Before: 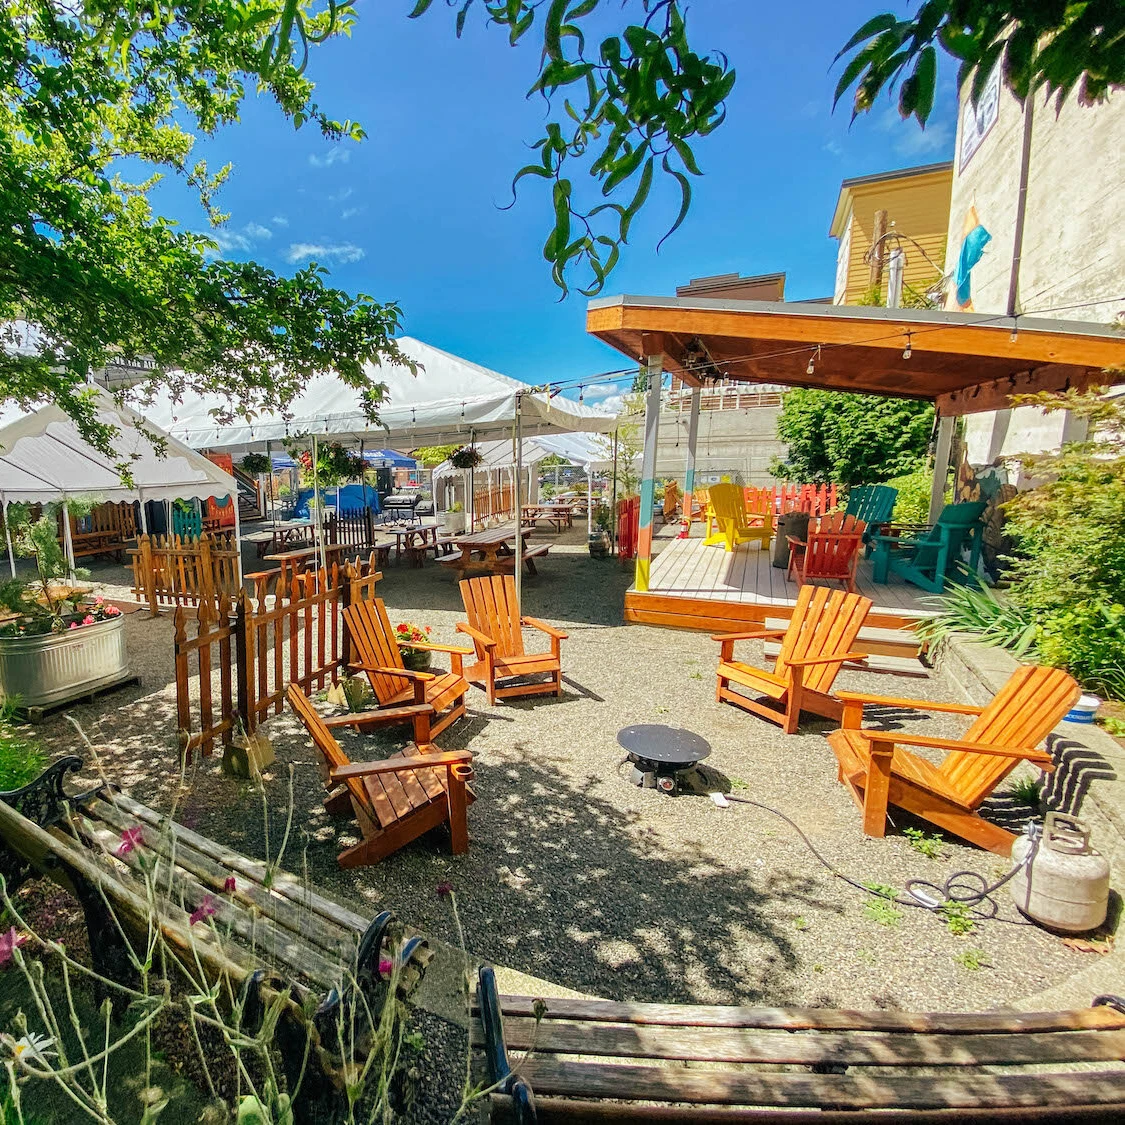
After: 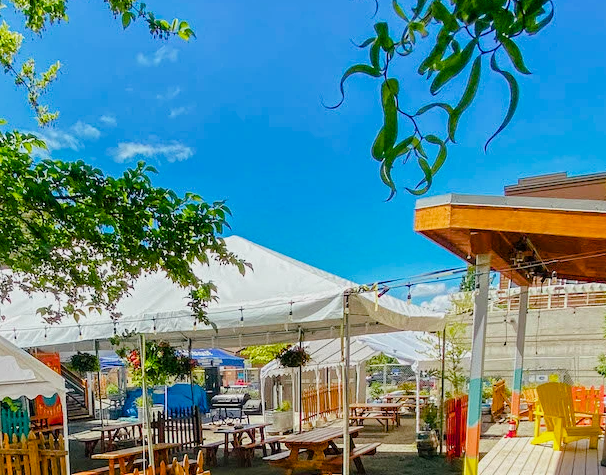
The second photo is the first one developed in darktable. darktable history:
color balance rgb: perceptual saturation grading › global saturation 35%, perceptual saturation grading › highlights -30%, perceptual saturation grading › shadows 35%, perceptual brilliance grading › global brilliance 3%, perceptual brilliance grading › highlights -3%, perceptual brilliance grading › shadows 3%
white balance: emerald 1
crop: left 15.306%, top 9.065%, right 30.789%, bottom 48.638%
filmic rgb: black relative exposure -11.35 EV, white relative exposure 3.22 EV, hardness 6.76, color science v6 (2022)
